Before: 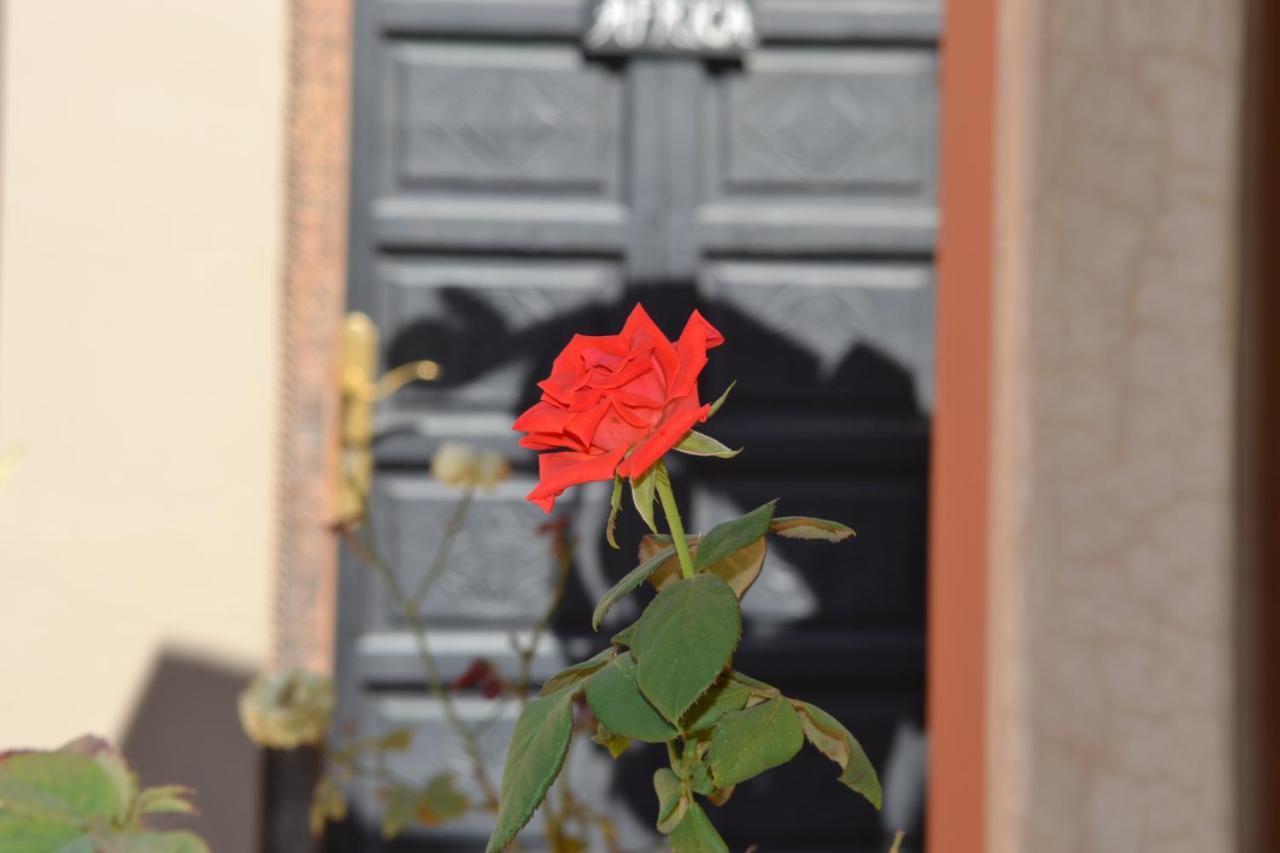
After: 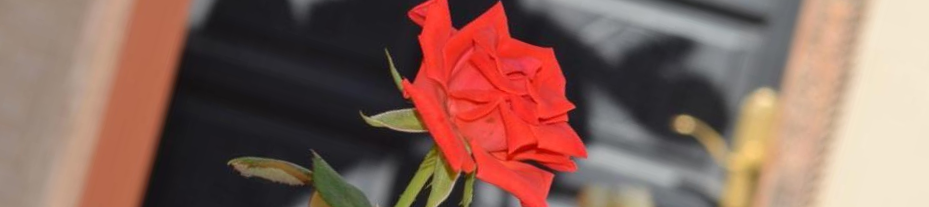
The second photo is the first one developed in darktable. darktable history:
crop and rotate: angle 16.12°, top 30.835%, bottom 35.653%
